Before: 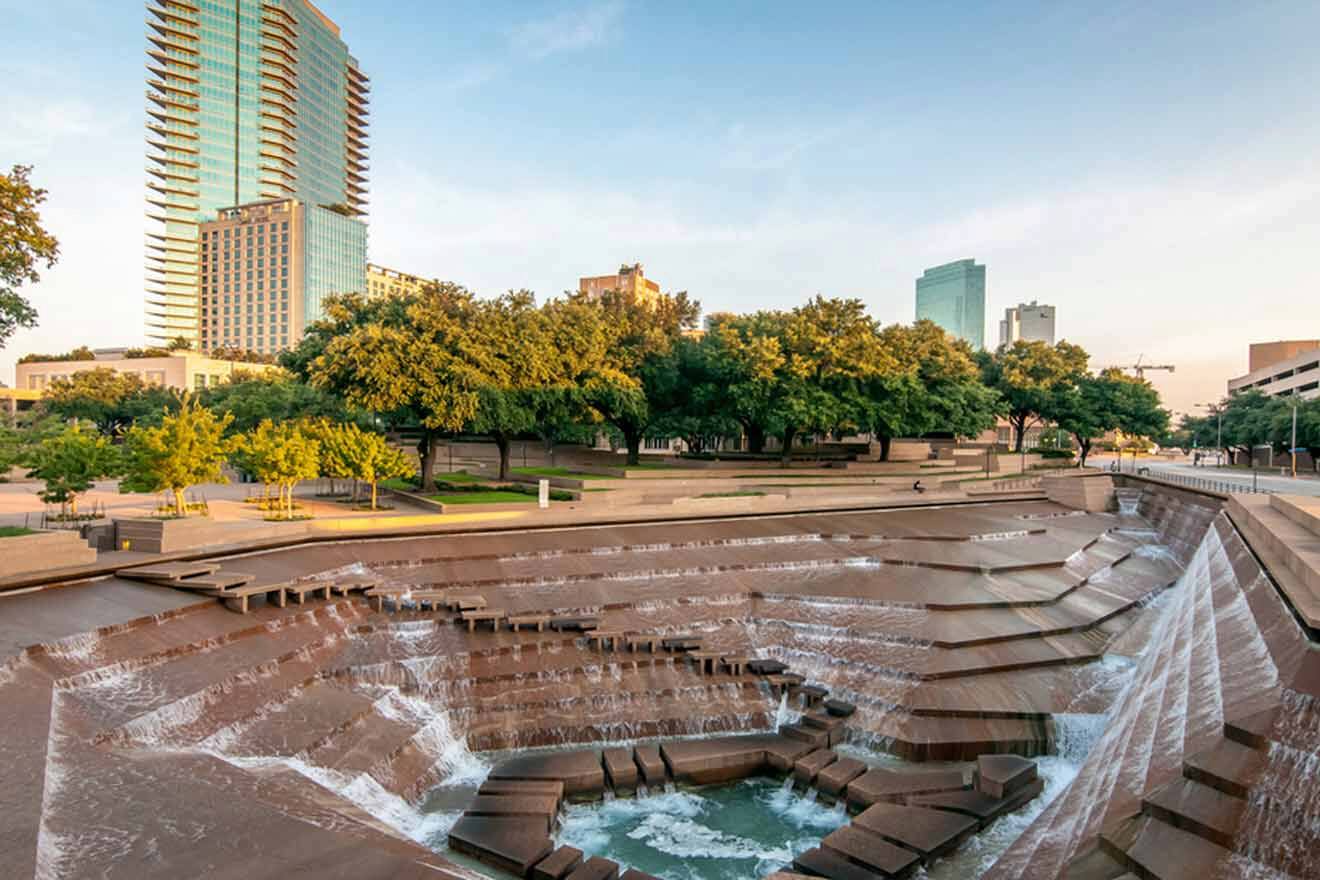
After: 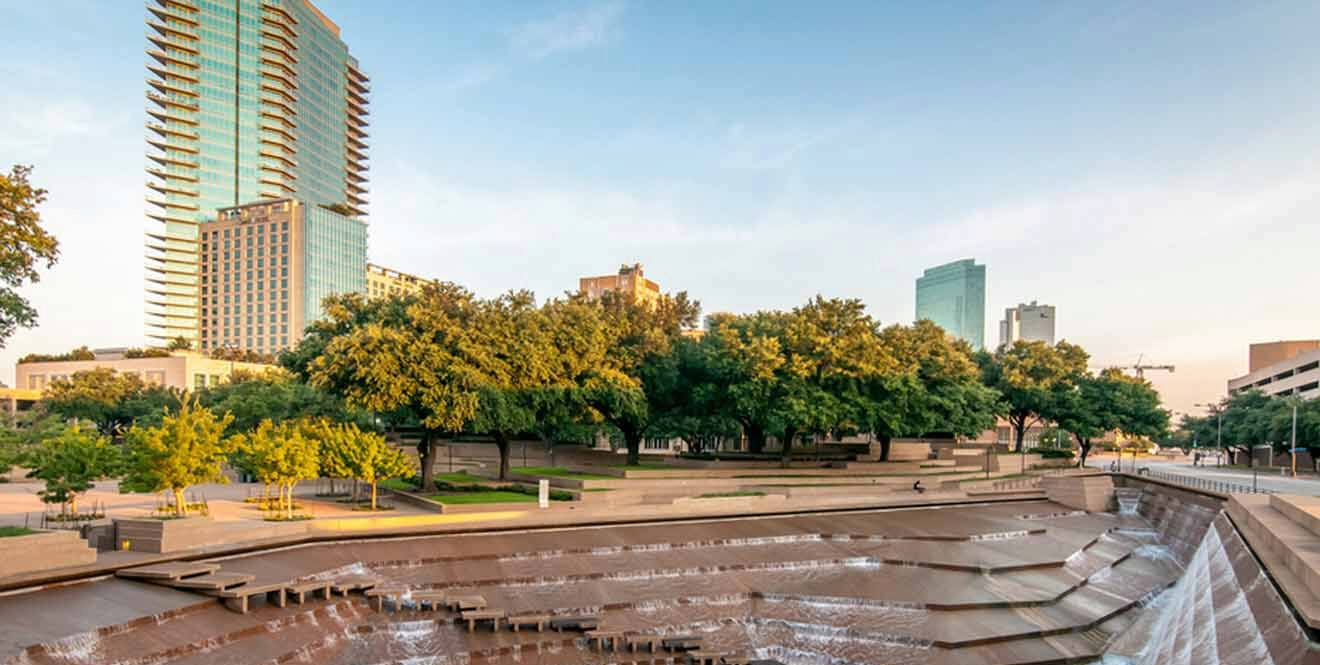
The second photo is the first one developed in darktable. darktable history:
crop: bottom 24.401%
